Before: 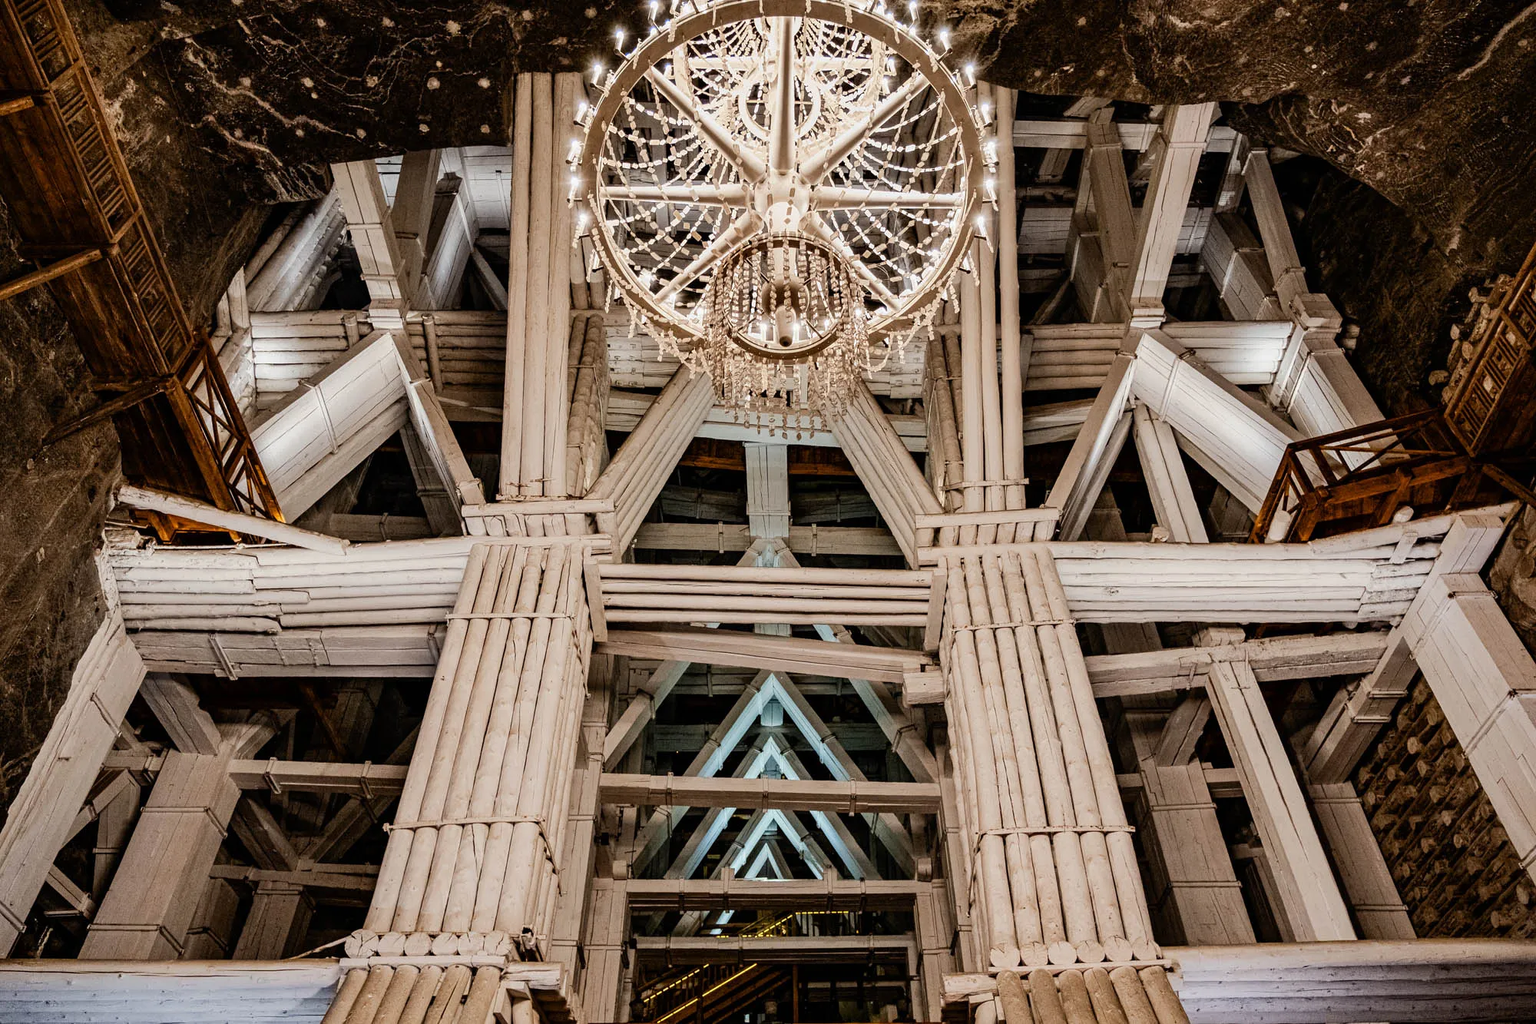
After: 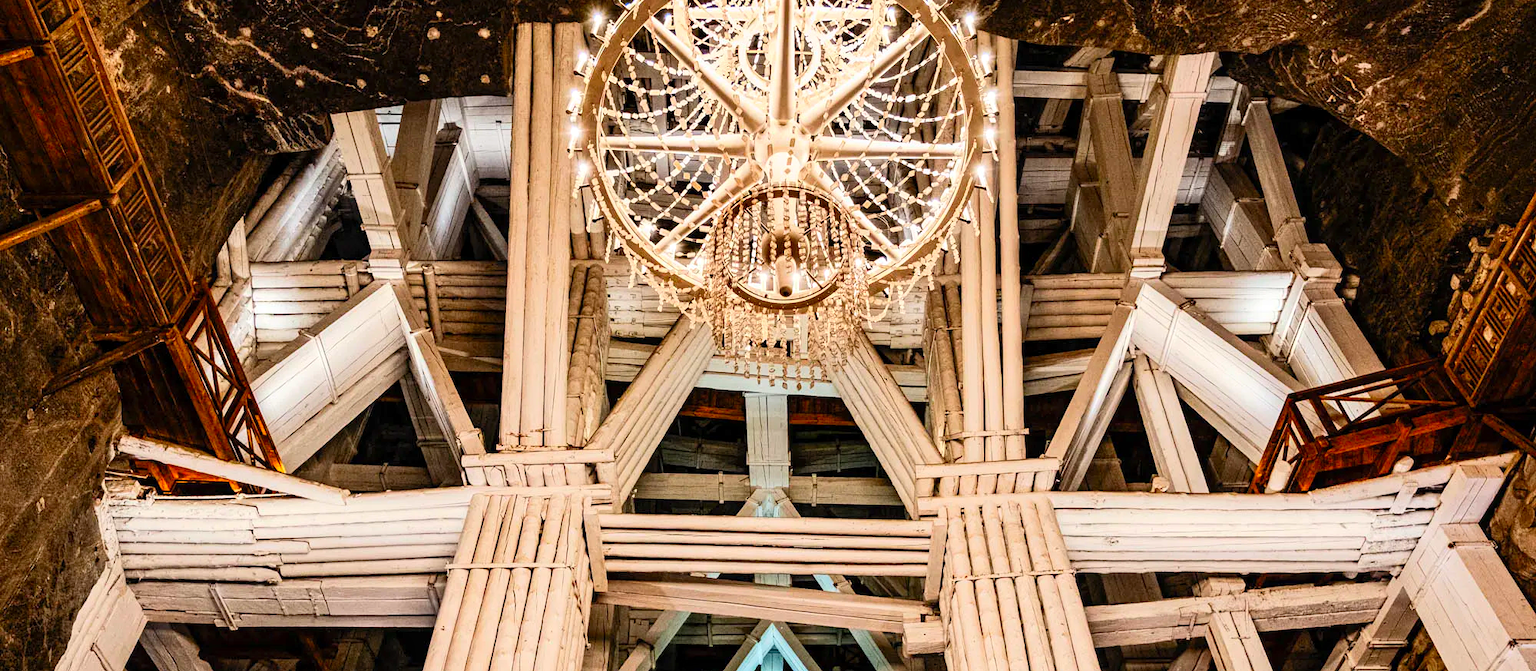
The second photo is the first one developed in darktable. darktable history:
local contrast: highlights 103%, shadows 98%, detail 120%, midtone range 0.2
crop and rotate: top 4.887%, bottom 29.541%
contrast brightness saturation: contrast 0.198, brightness 0.196, saturation 0.787
